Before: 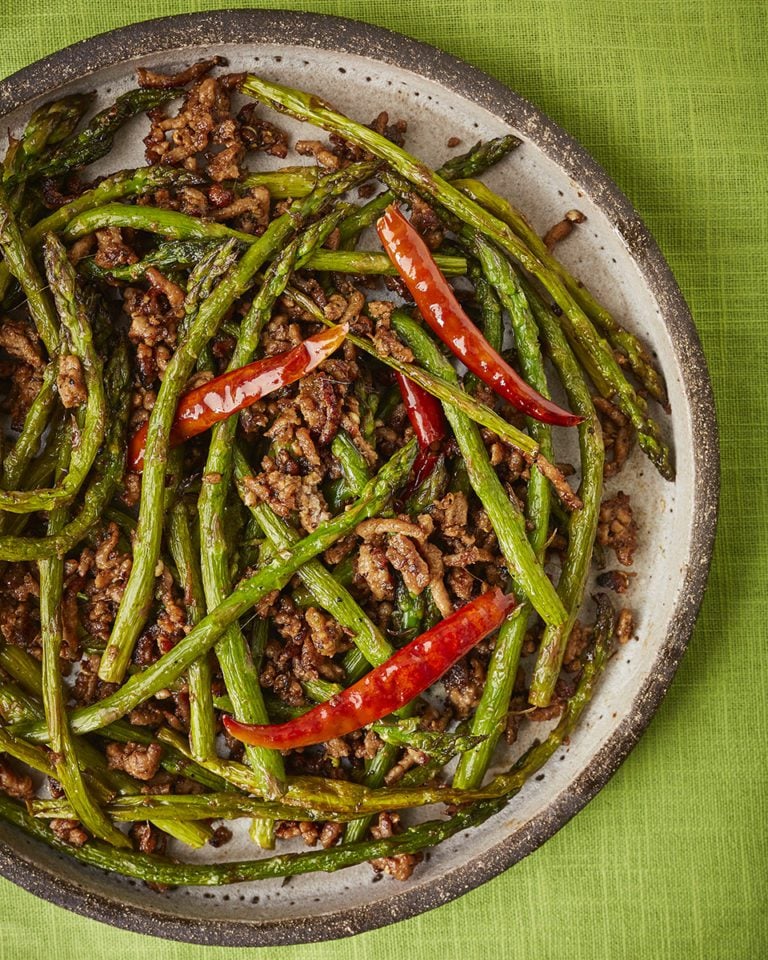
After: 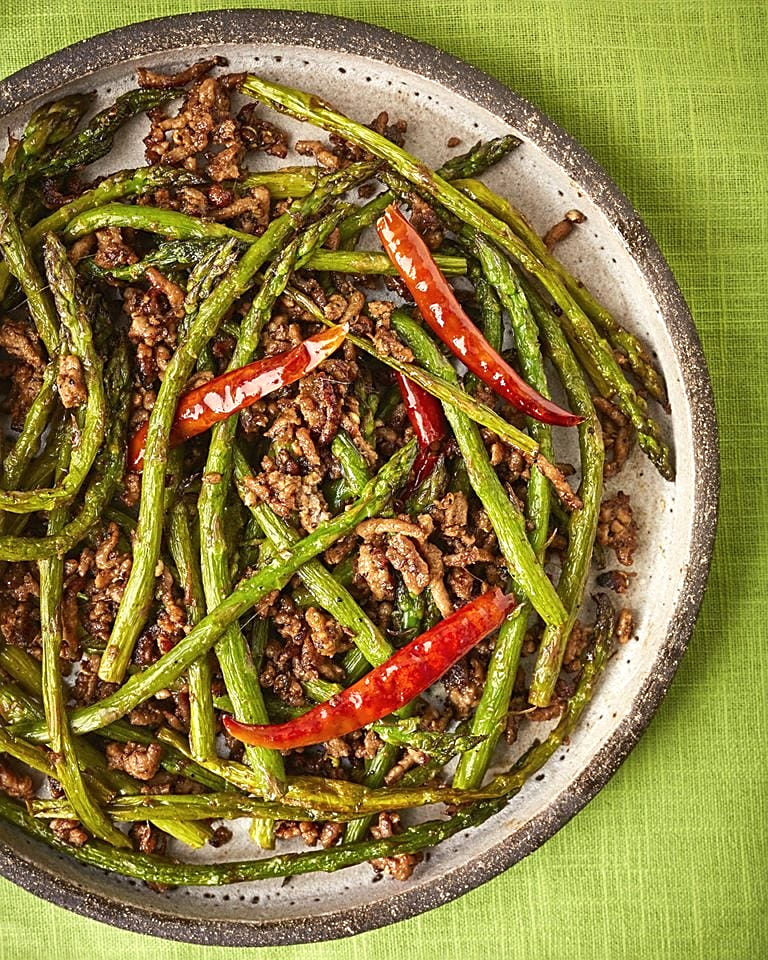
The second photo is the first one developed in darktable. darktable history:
sharpen: on, module defaults
exposure: black level correction 0, exposure 0.5 EV, compensate exposure bias true, compensate highlight preservation false
color correction: saturation 0.98
